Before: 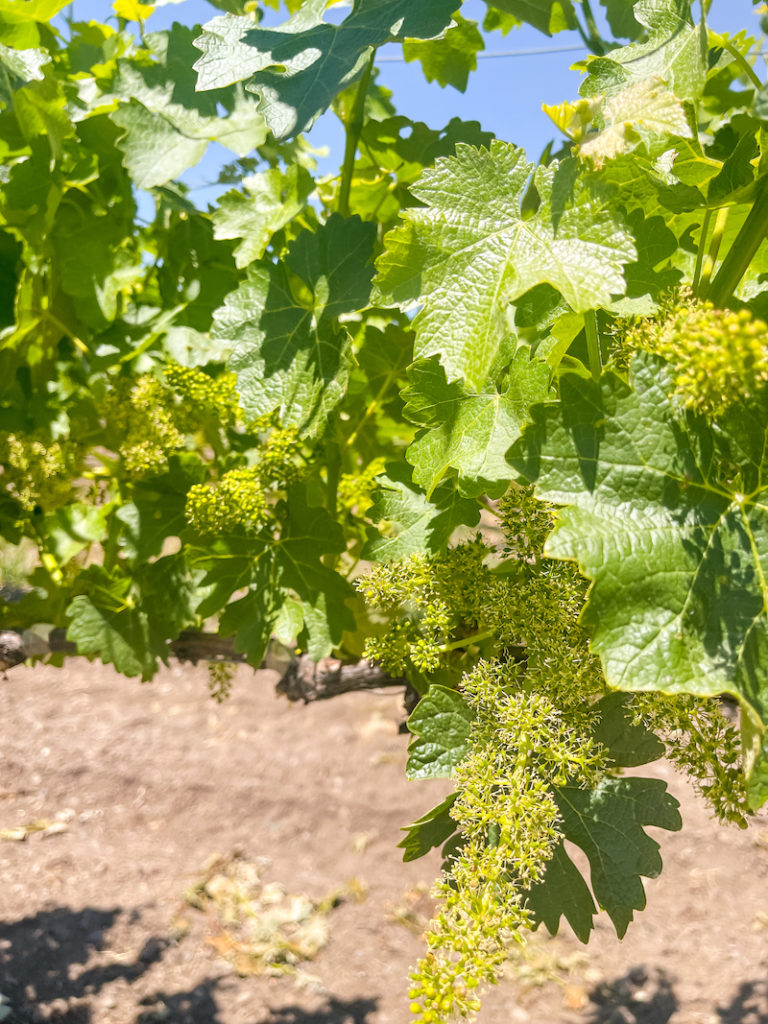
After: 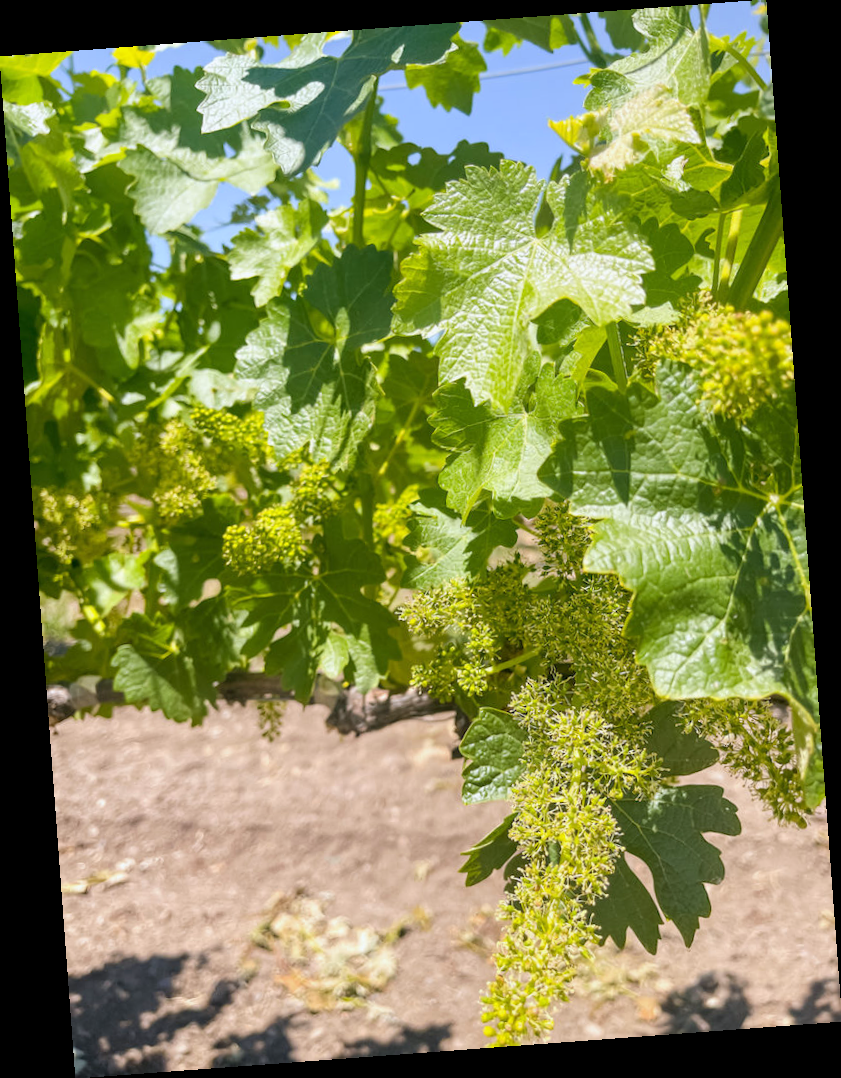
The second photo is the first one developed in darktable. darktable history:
exposure: exposure -0.072 EV, compensate highlight preservation false
rotate and perspective: rotation -4.25°, automatic cropping off
white balance: red 0.98, blue 1.034
